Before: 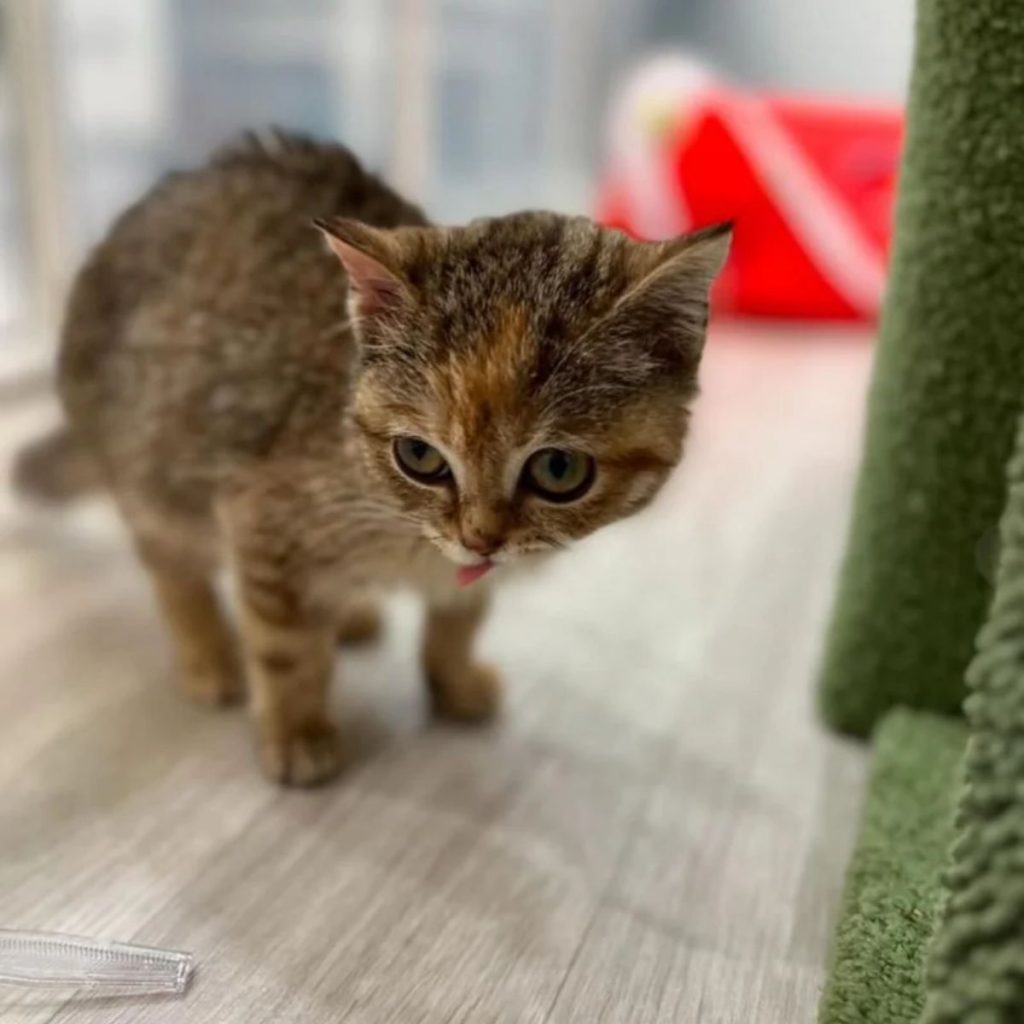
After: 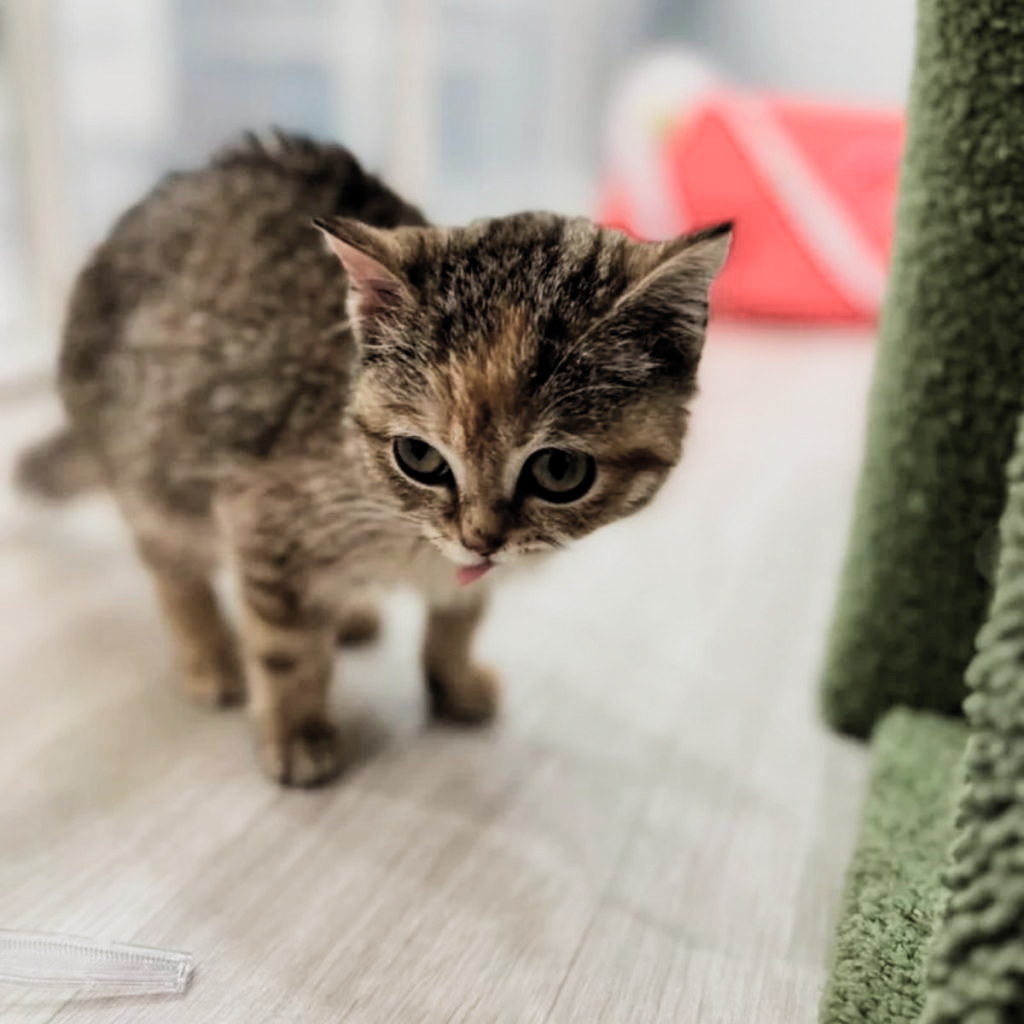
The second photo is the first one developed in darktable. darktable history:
contrast brightness saturation: saturation -0.052
tone equalizer: edges refinement/feathering 500, mask exposure compensation -1.57 EV, preserve details no
filmic rgb: black relative exposure -5.09 EV, white relative exposure 4 EV, hardness 2.9, contrast 1.3, highlights saturation mix -10.93%, preserve chrominance RGB euclidean norm, color science v5 (2021), contrast in shadows safe, contrast in highlights safe
exposure: exposure 0.601 EV, compensate exposure bias true, compensate highlight preservation false
